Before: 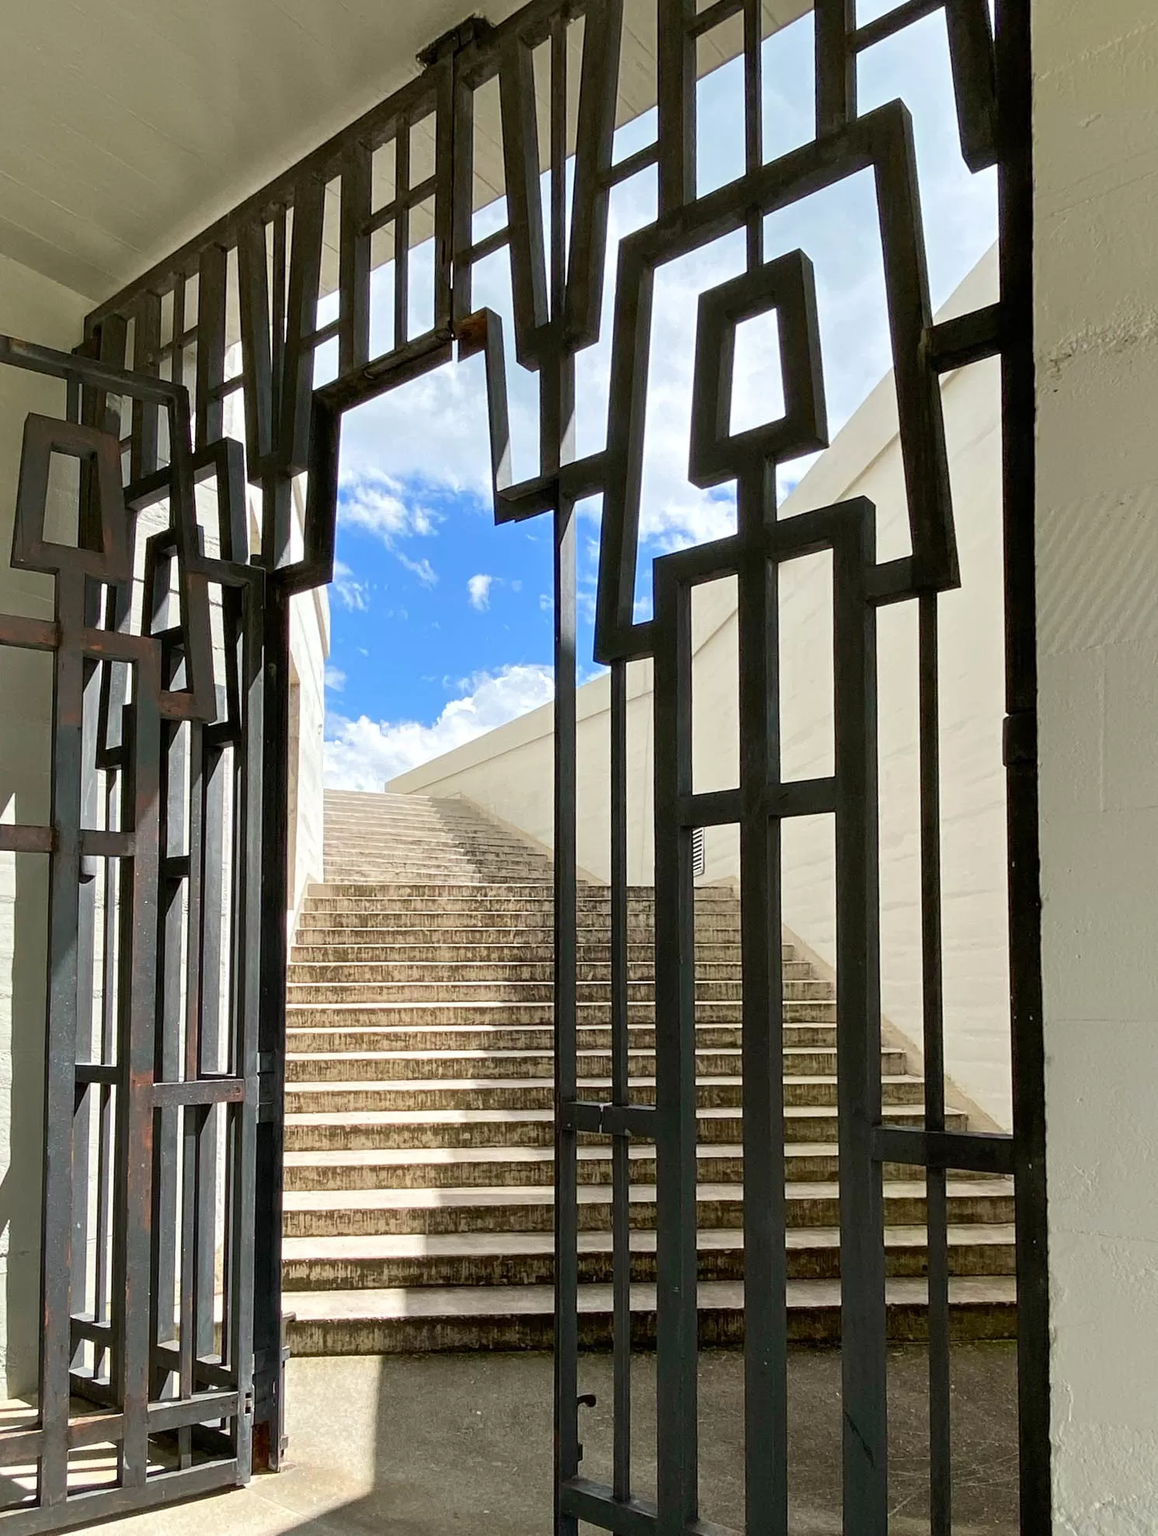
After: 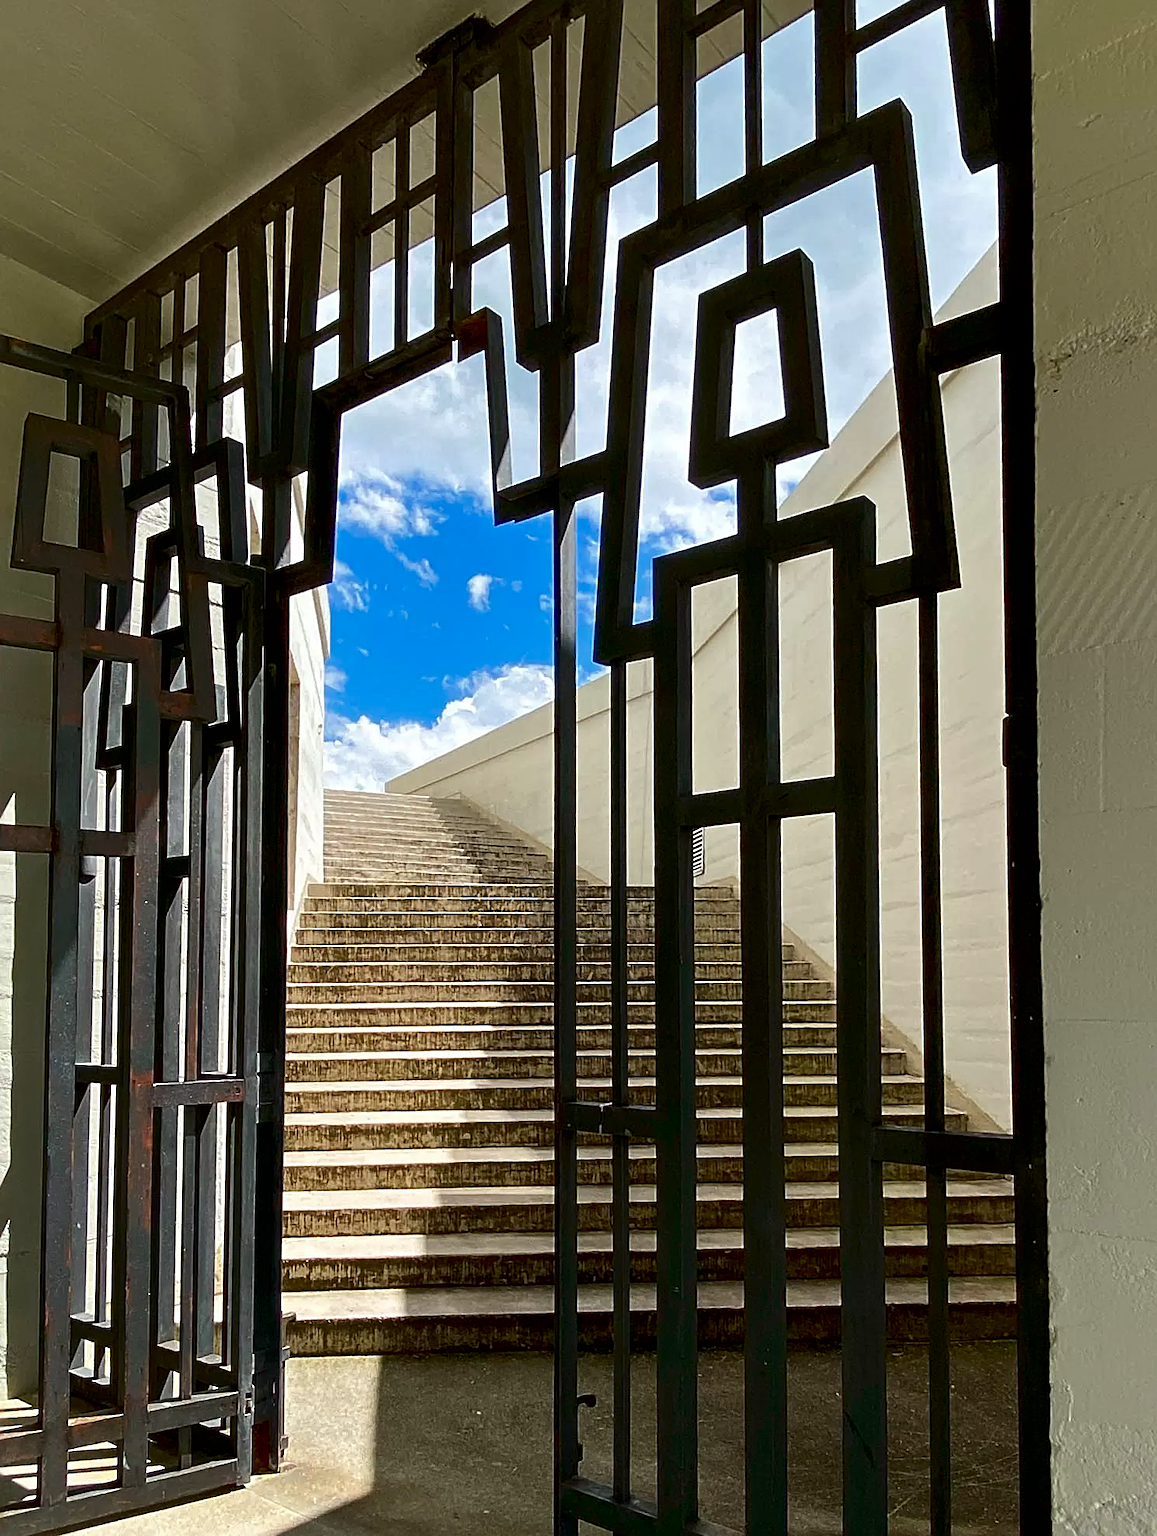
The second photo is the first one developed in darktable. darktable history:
exposure: black level correction 0.002, compensate exposure bias true, compensate highlight preservation false
sharpen: on, module defaults
contrast brightness saturation: brightness -0.249, saturation 0.198
